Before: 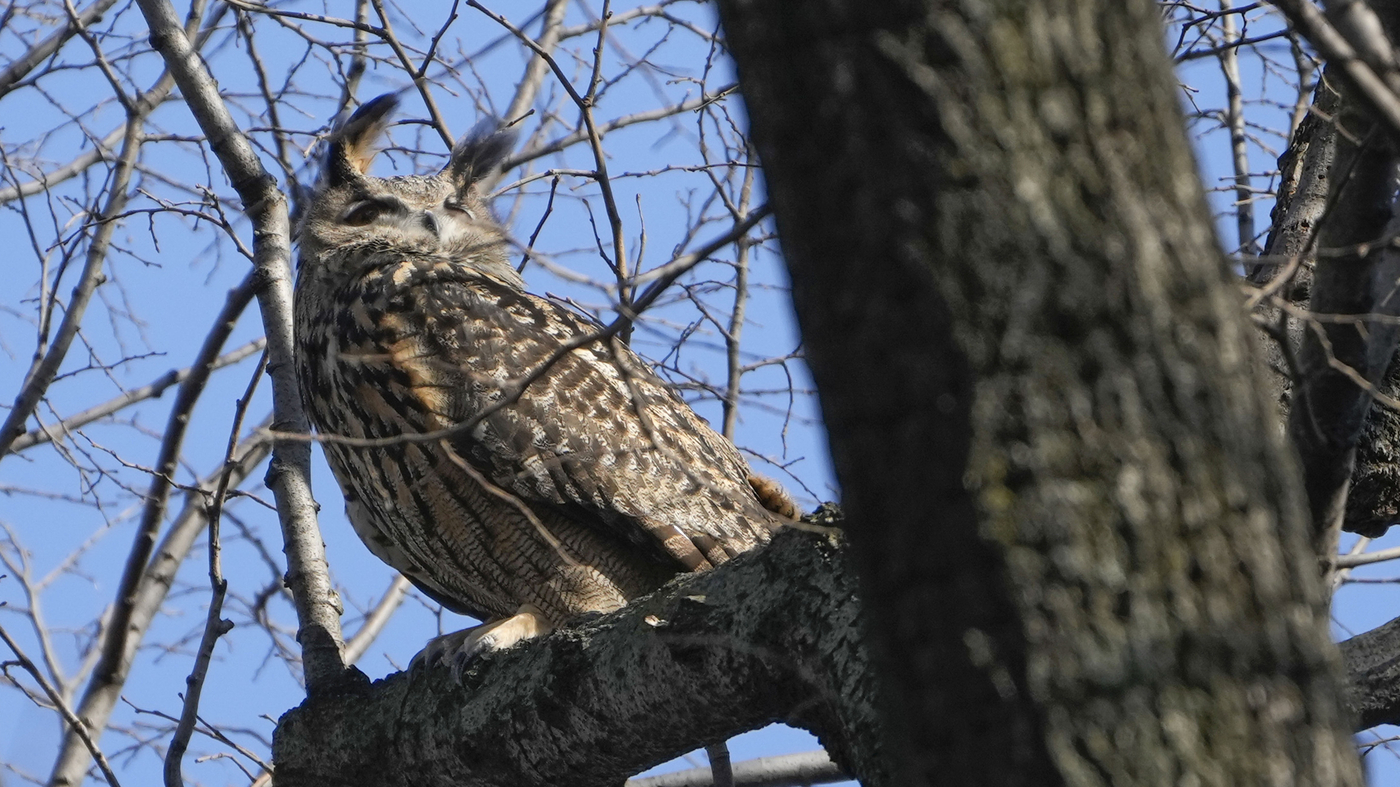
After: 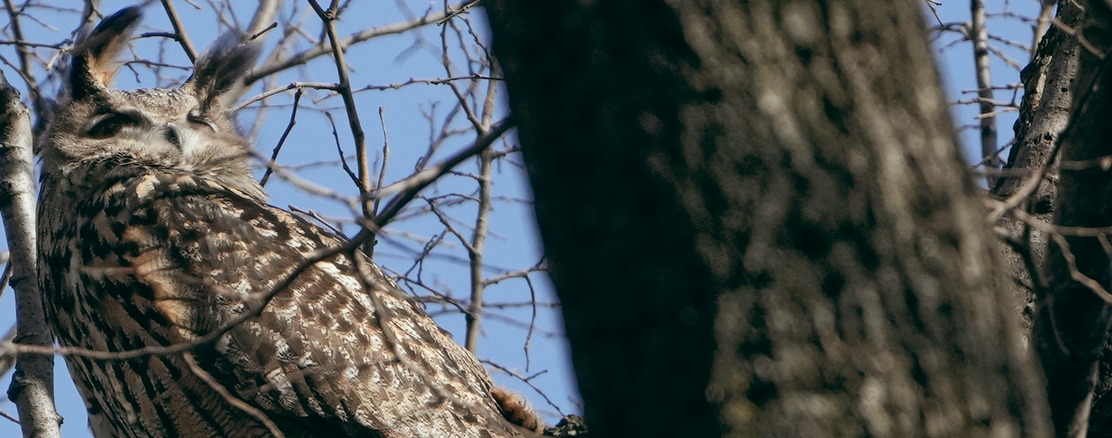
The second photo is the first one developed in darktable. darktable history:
crop: left 18.38%, top 11.092%, right 2.134%, bottom 33.217%
color balance: lift [1, 0.994, 1.002, 1.006], gamma [0.957, 1.081, 1.016, 0.919], gain [0.97, 0.972, 1.01, 1.028], input saturation 91.06%, output saturation 79.8%
